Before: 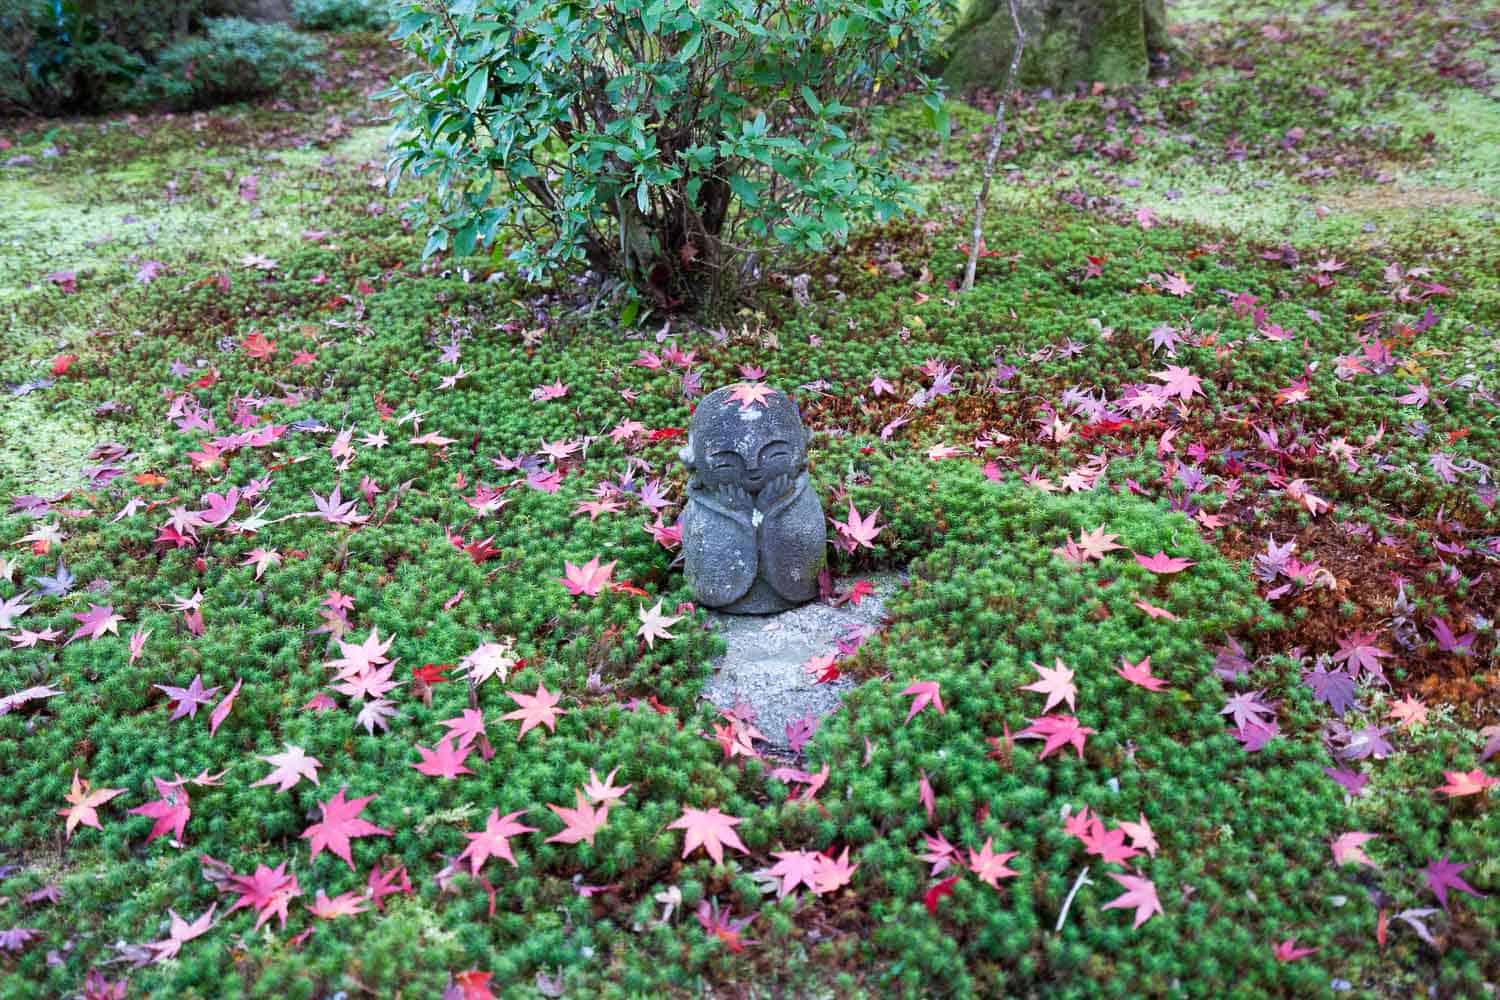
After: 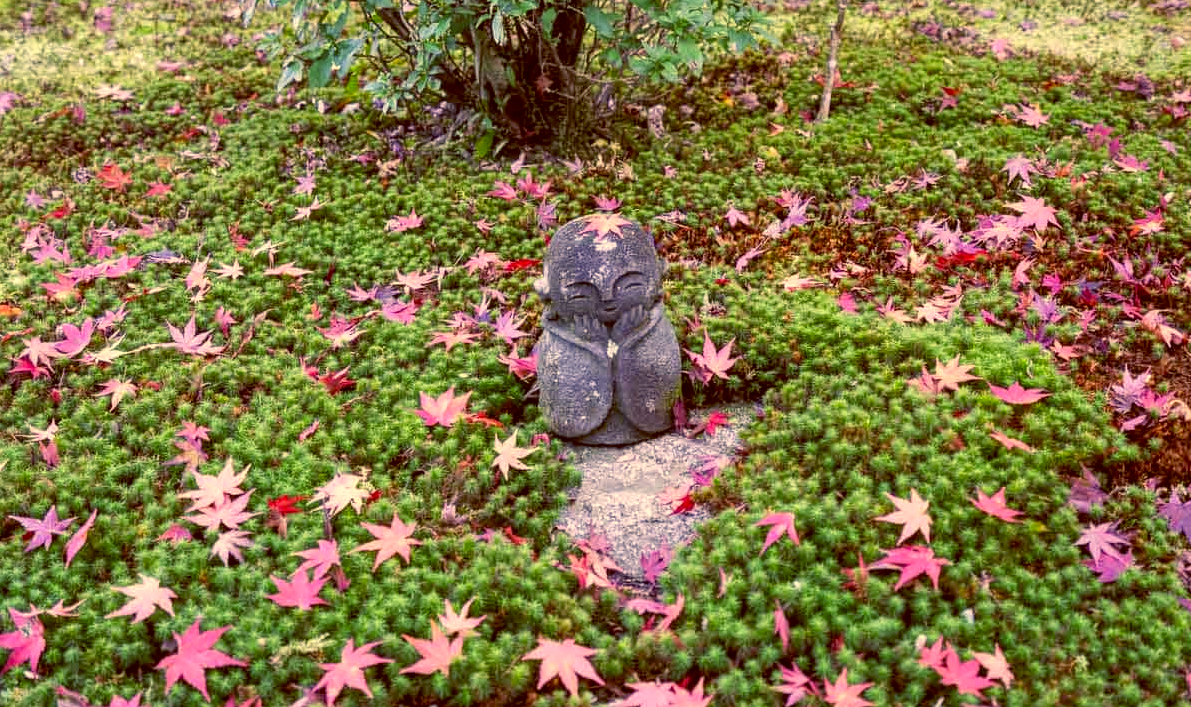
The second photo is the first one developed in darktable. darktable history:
crop: left 9.712%, top 16.928%, right 10.845%, bottom 12.332%
color balance: lift [1, 1.015, 1.004, 0.985], gamma [1, 0.958, 0.971, 1.042], gain [1, 0.956, 0.977, 1.044]
local contrast: on, module defaults
color correction: highlights a* 15, highlights b* 31.55
